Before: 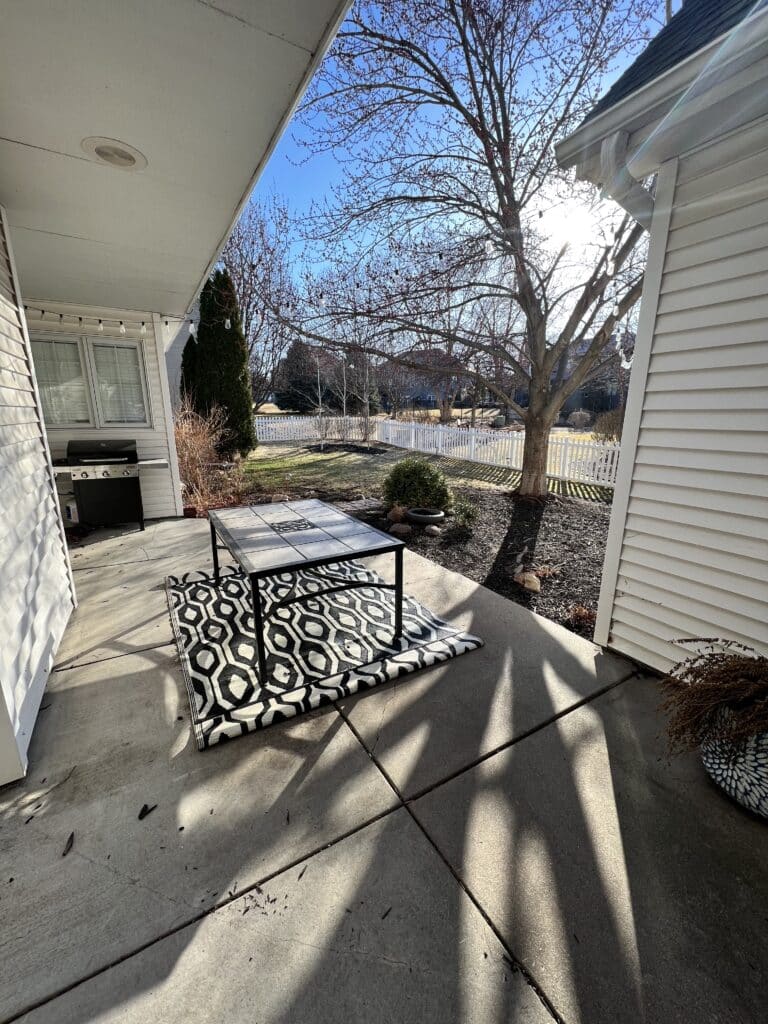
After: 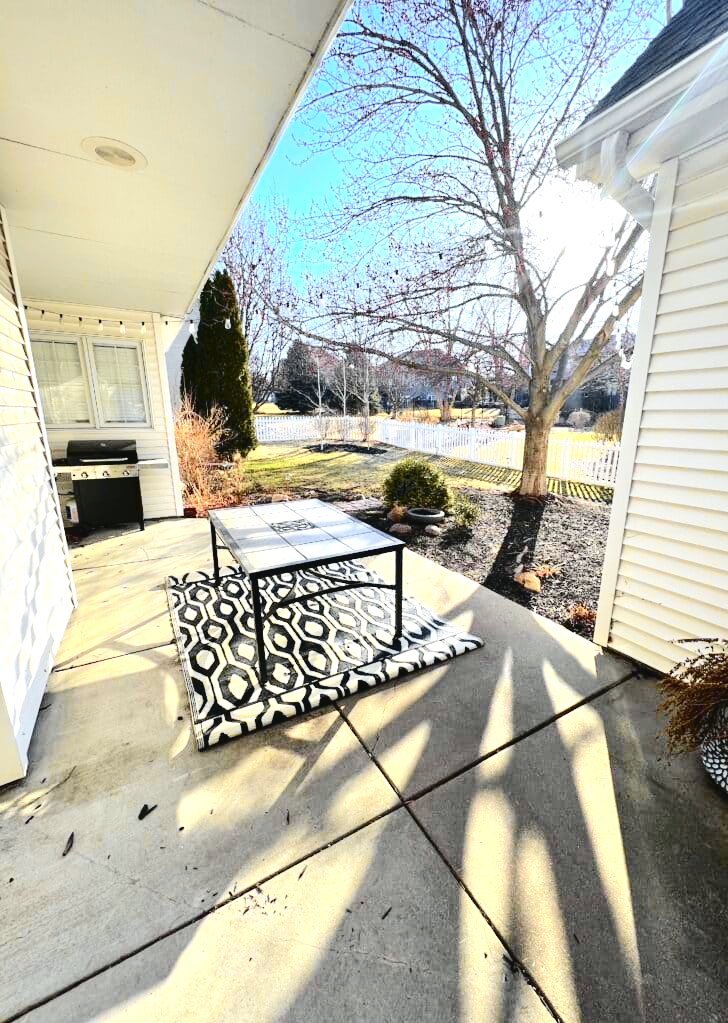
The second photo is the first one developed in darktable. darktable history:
exposure: black level correction 0, exposure 1.4 EV, compensate highlight preservation false
crop and rotate: right 5.167%
tone curve: curves: ch0 [(0, 0.03) (0.113, 0.087) (0.207, 0.184) (0.515, 0.612) (0.712, 0.793) (1, 0.946)]; ch1 [(0, 0) (0.172, 0.123) (0.317, 0.279) (0.407, 0.401) (0.476, 0.482) (0.505, 0.499) (0.534, 0.534) (0.632, 0.645) (0.726, 0.745) (1, 1)]; ch2 [(0, 0) (0.411, 0.424) (0.505, 0.505) (0.521, 0.524) (0.541, 0.569) (0.65, 0.699) (1, 1)], color space Lab, independent channels, preserve colors none
